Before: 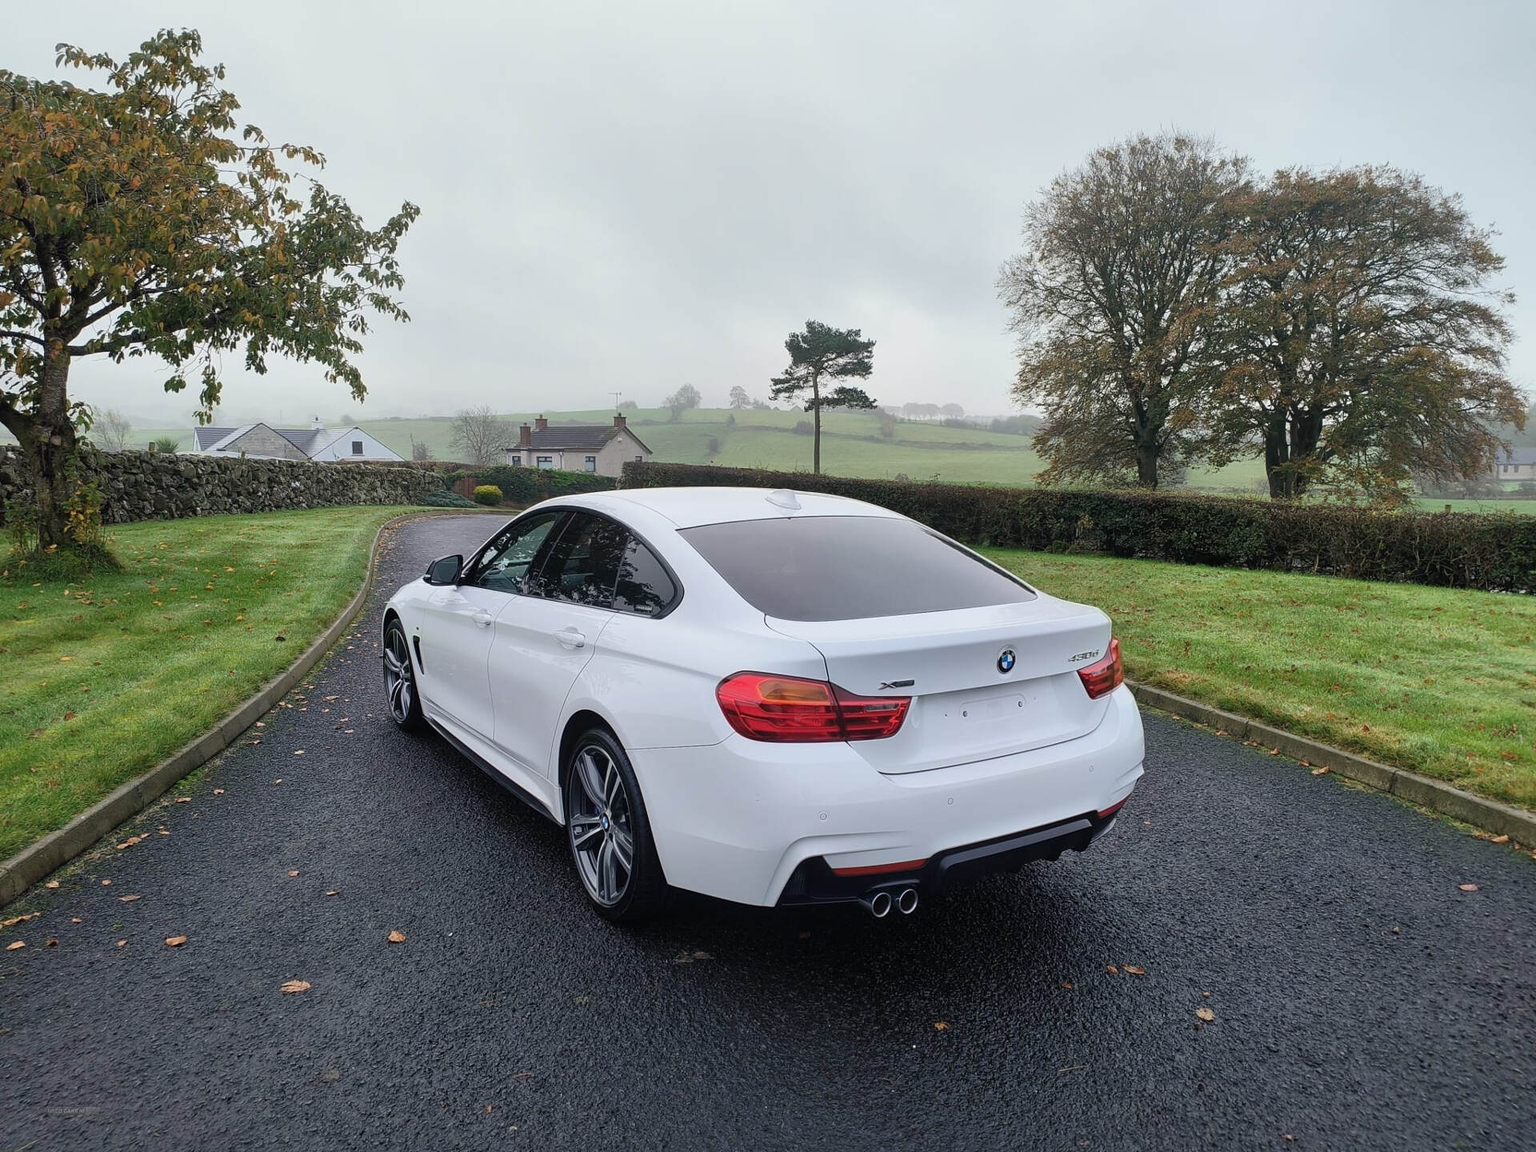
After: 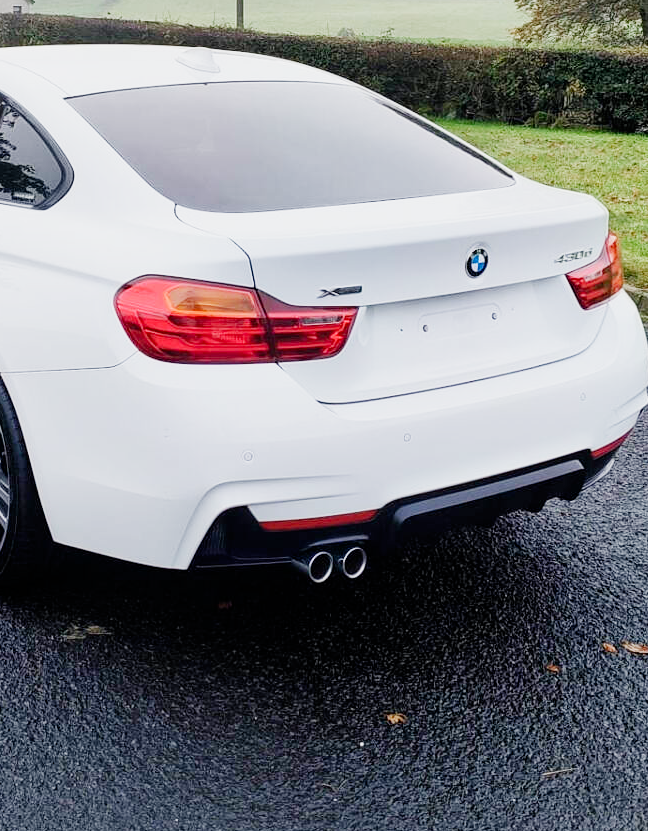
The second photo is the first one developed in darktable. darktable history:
exposure: black level correction 0, exposure 1.199 EV, compensate highlight preservation false
crop: left 40.698%, top 39.194%, right 25.537%, bottom 3.031%
filmic rgb: middle gray luminance 29.02%, black relative exposure -10.37 EV, white relative exposure 5.5 EV, threshold 5.98 EV, target black luminance 0%, hardness 3.95, latitude 2.14%, contrast 1.128, highlights saturation mix 5.58%, shadows ↔ highlights balance 14.94%, preserve chrominance no, color science v5 (2021), enable highlight reconstruction true
